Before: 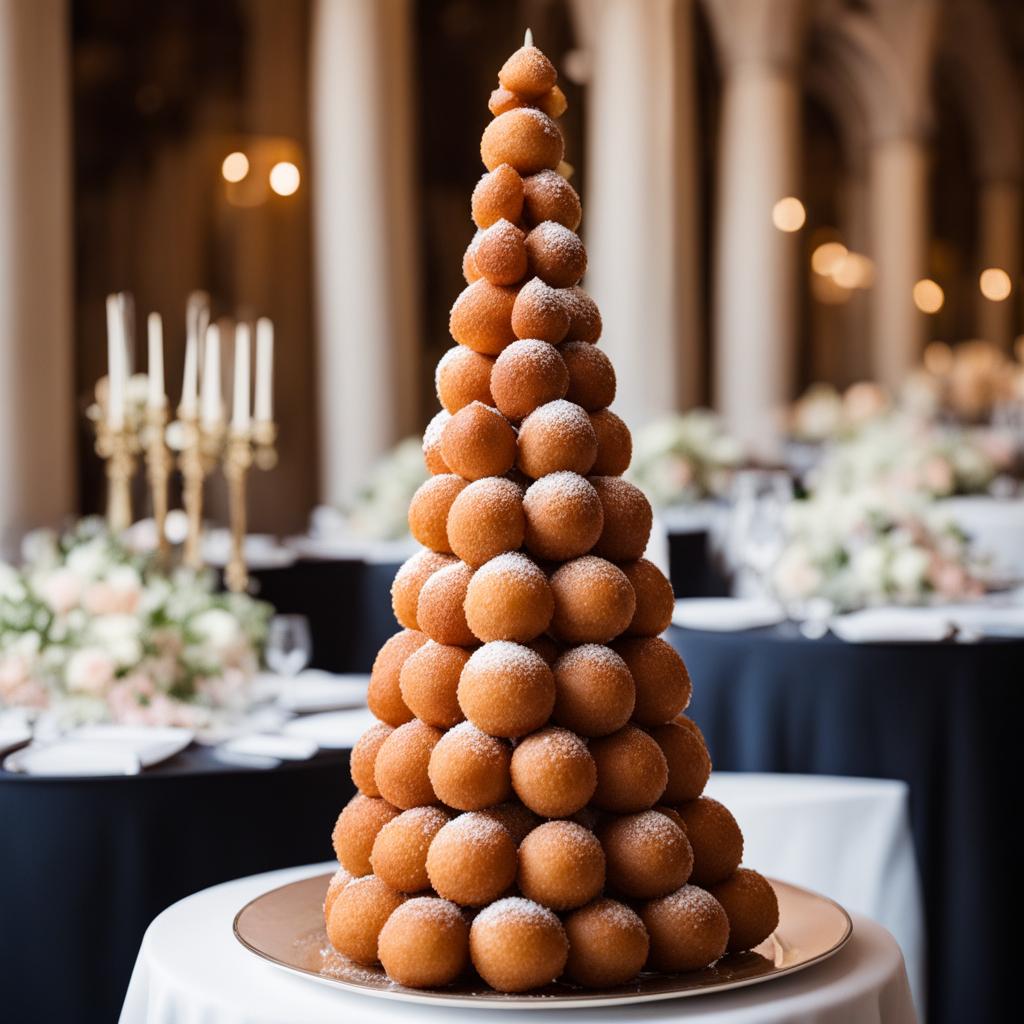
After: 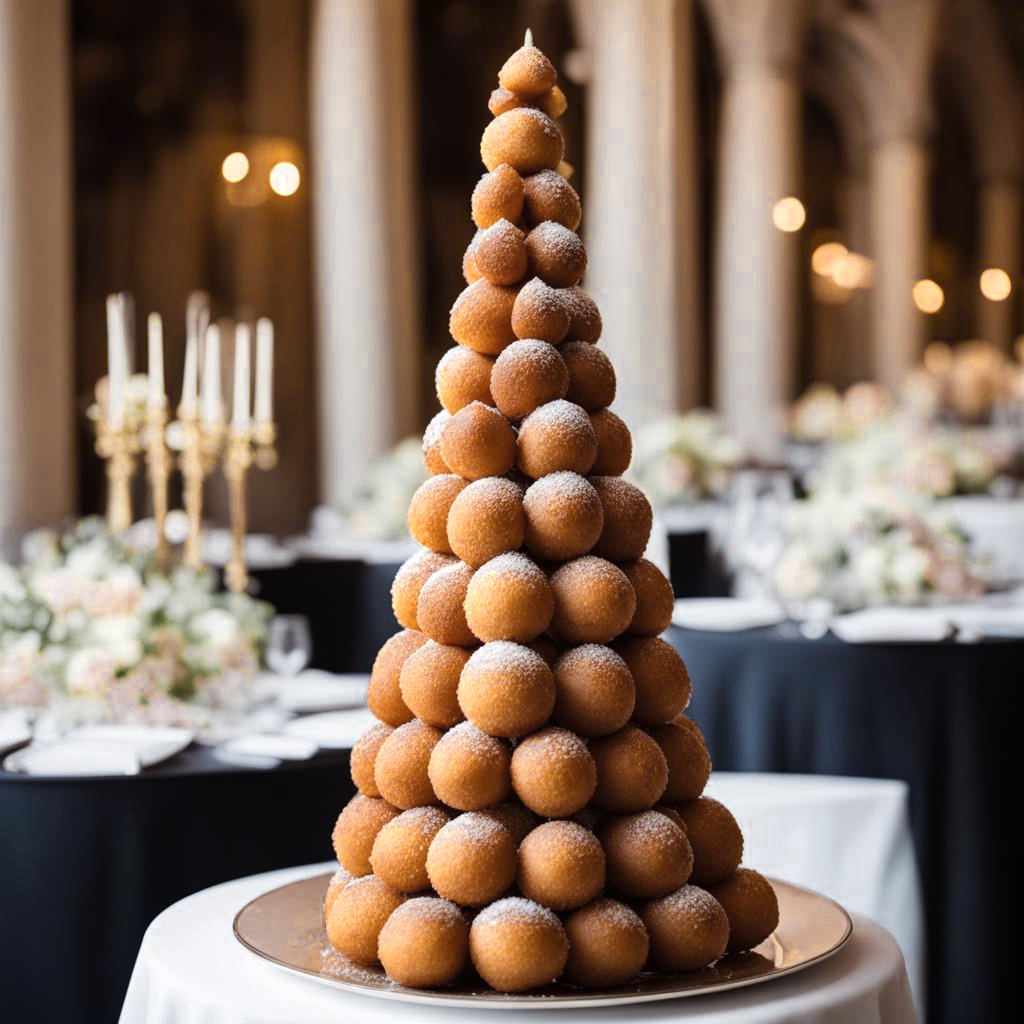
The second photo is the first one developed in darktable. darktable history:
color zones: curves: ch0 [(0.004, 0.306) (0.107, 0.448) (0.252, 0.656) (0.41, 0.398) (0.595, 0.515) (0.768, 0.628)]; ch1 [(0.07, 0.323) (0.151, 0.452) (0.252, 0.608) (0.346, 0.221) (0.463, 0.189) (0.61, 0.368) (0.735, 0.395) (0.921, 0.412)]; ch2 [(0, 0.476) (0.132, 0.512) (0.243, 0.512) (0.397, 0.48) (0.522, 0.376) (0.634, 0.536) (0.761, 0.46)]
tone equalizer: edges refinement/feathering 500, mask exposure compensation -1.57 EV, preserve details no
